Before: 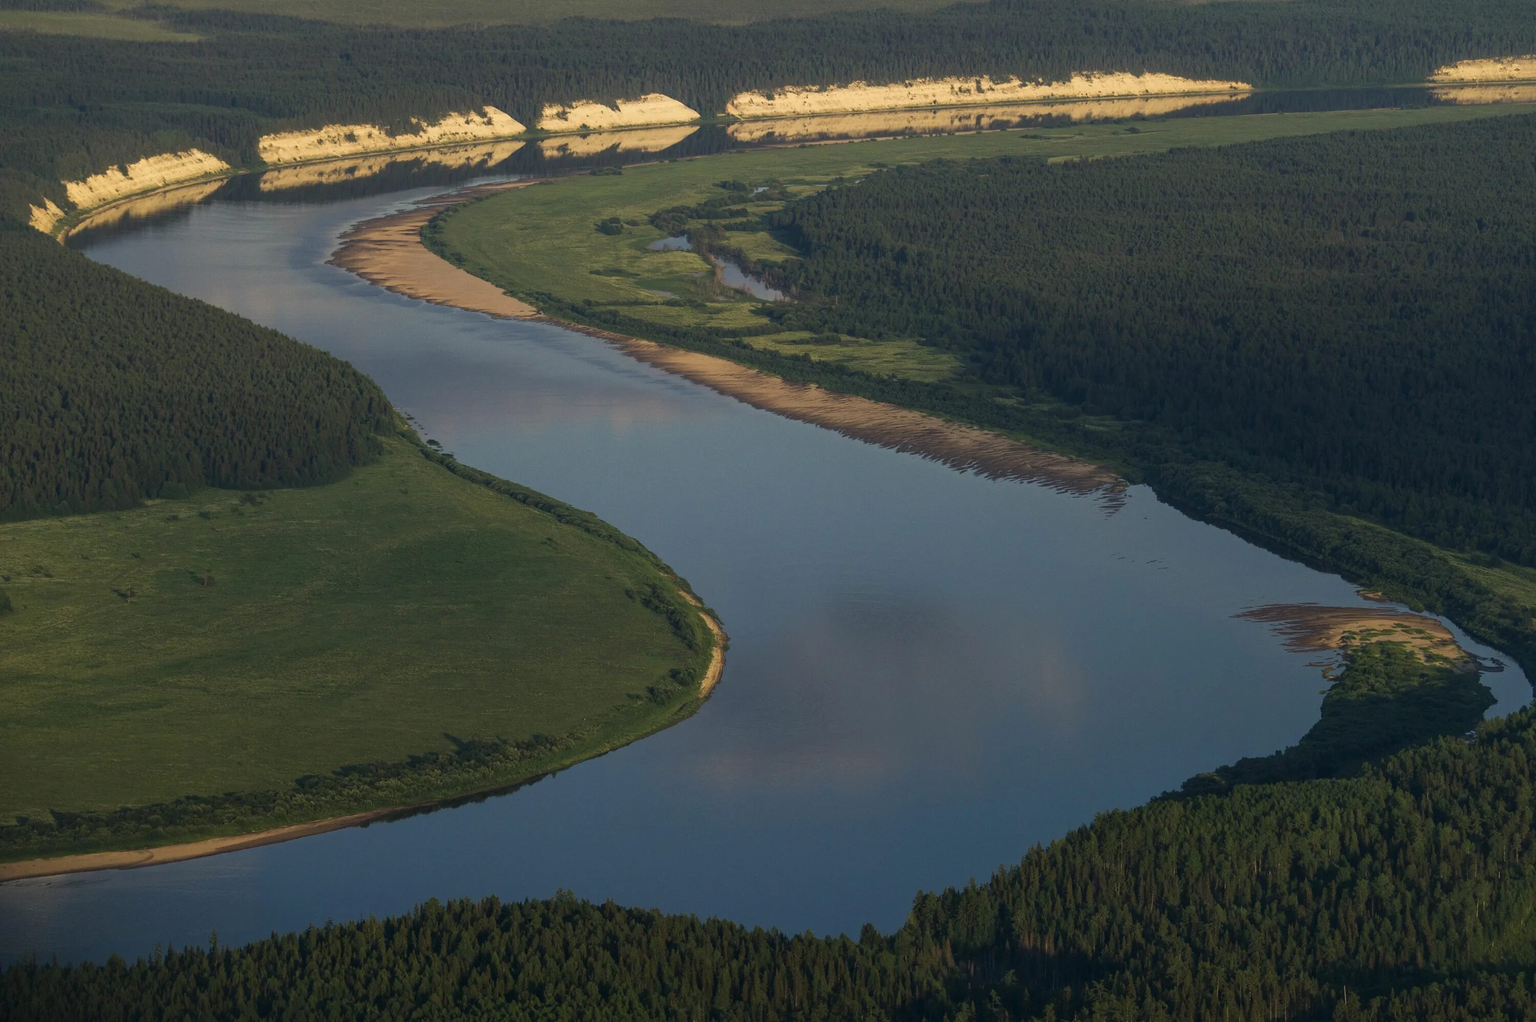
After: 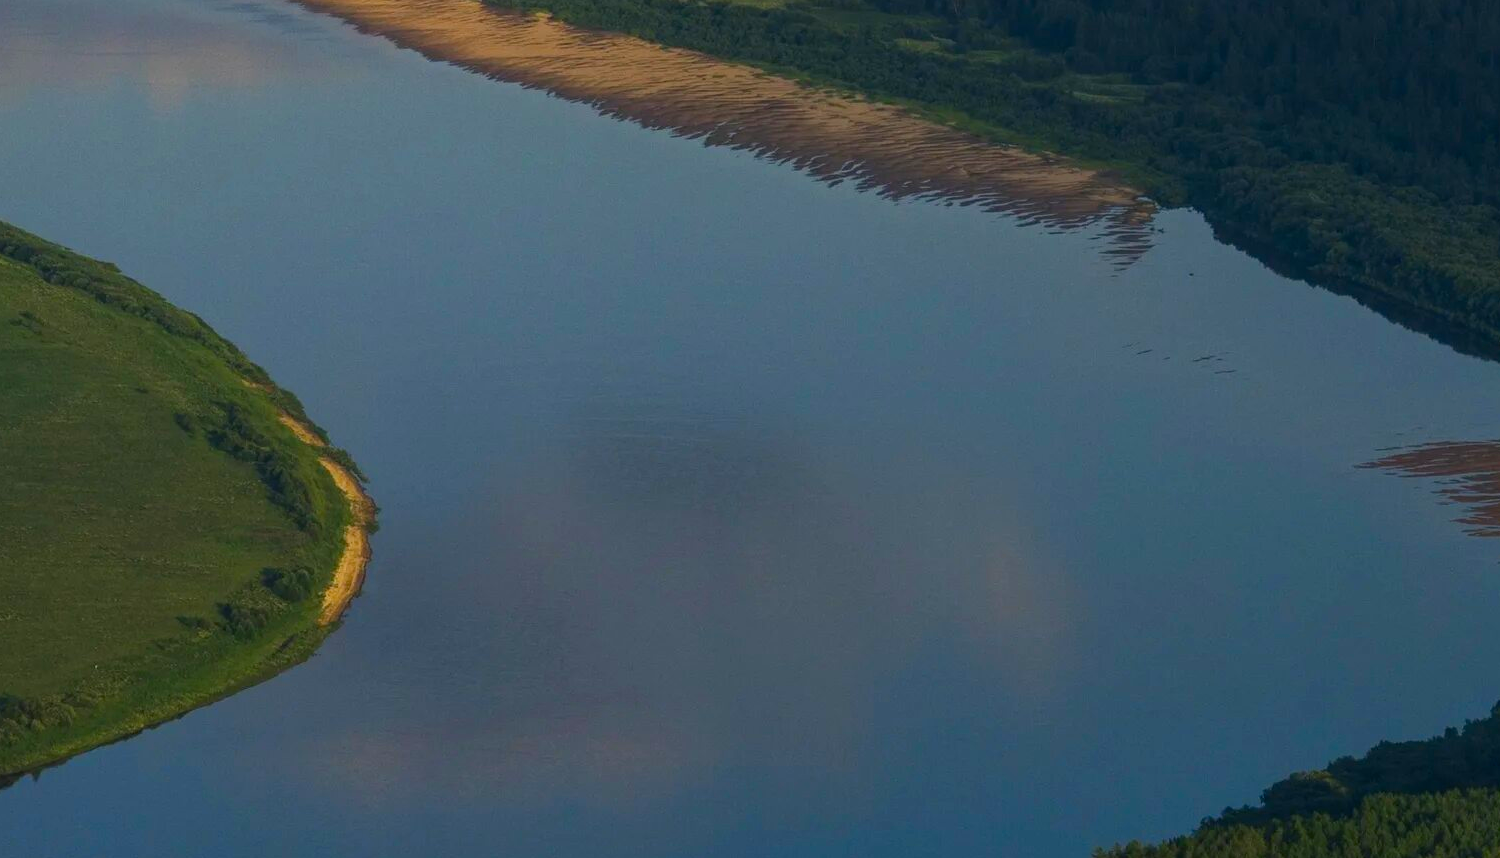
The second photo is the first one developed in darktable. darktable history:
crop: left 34.873%, top 37.017%, right 15.115%, bottom 19.995%
contrast brightness saturation: saturation 0.494
